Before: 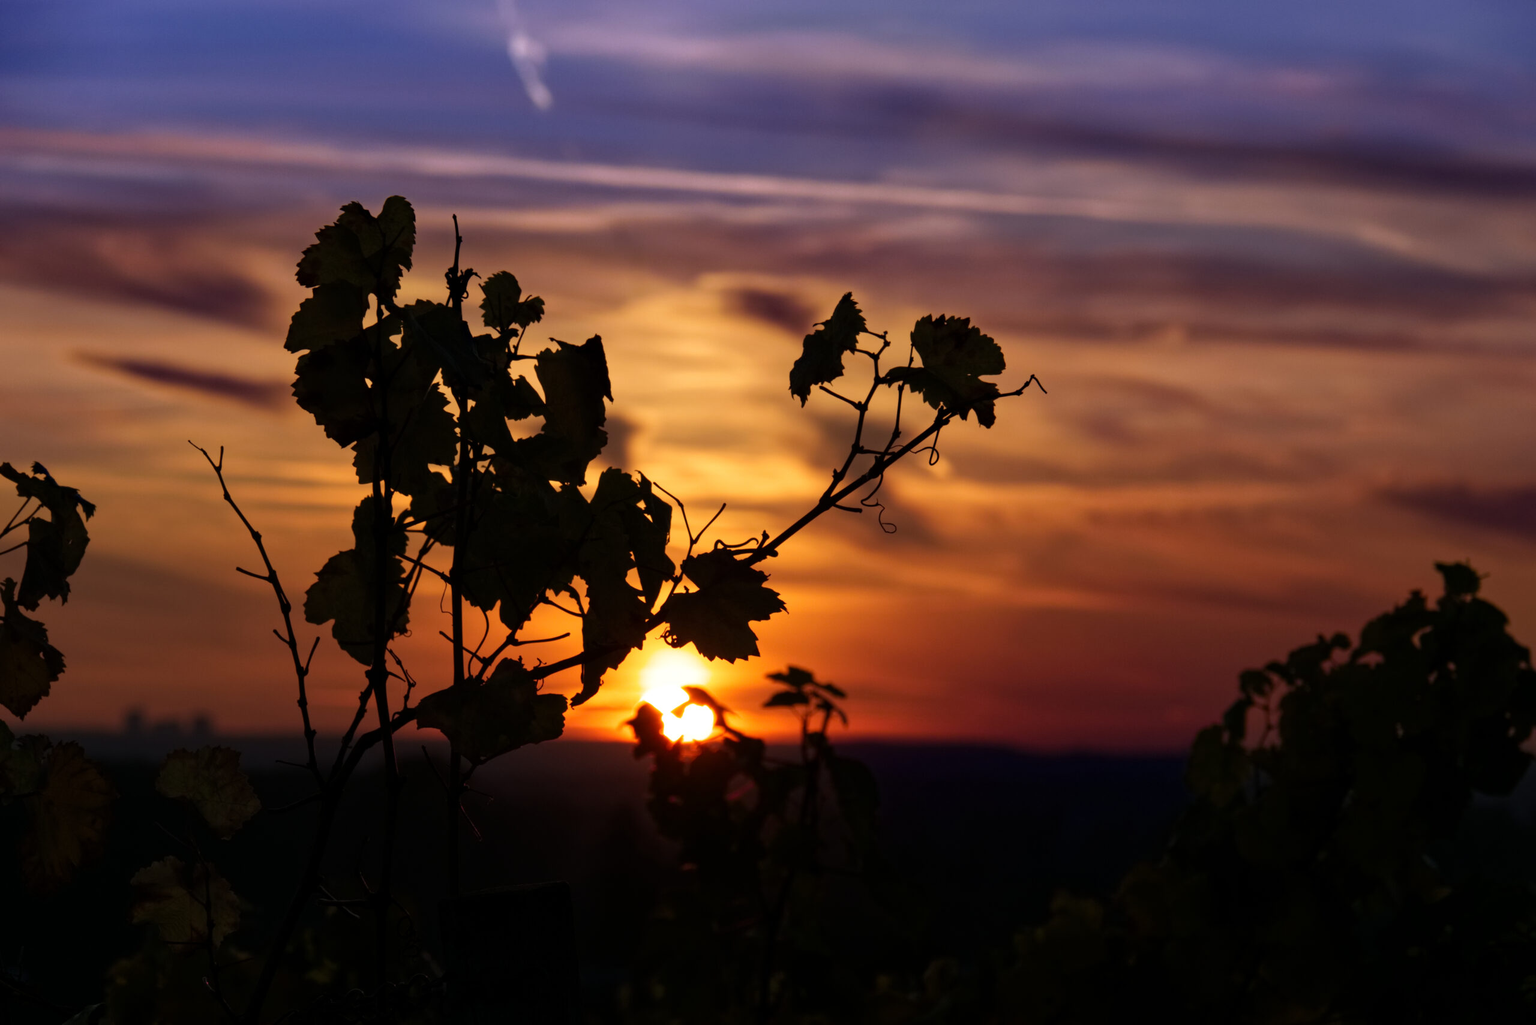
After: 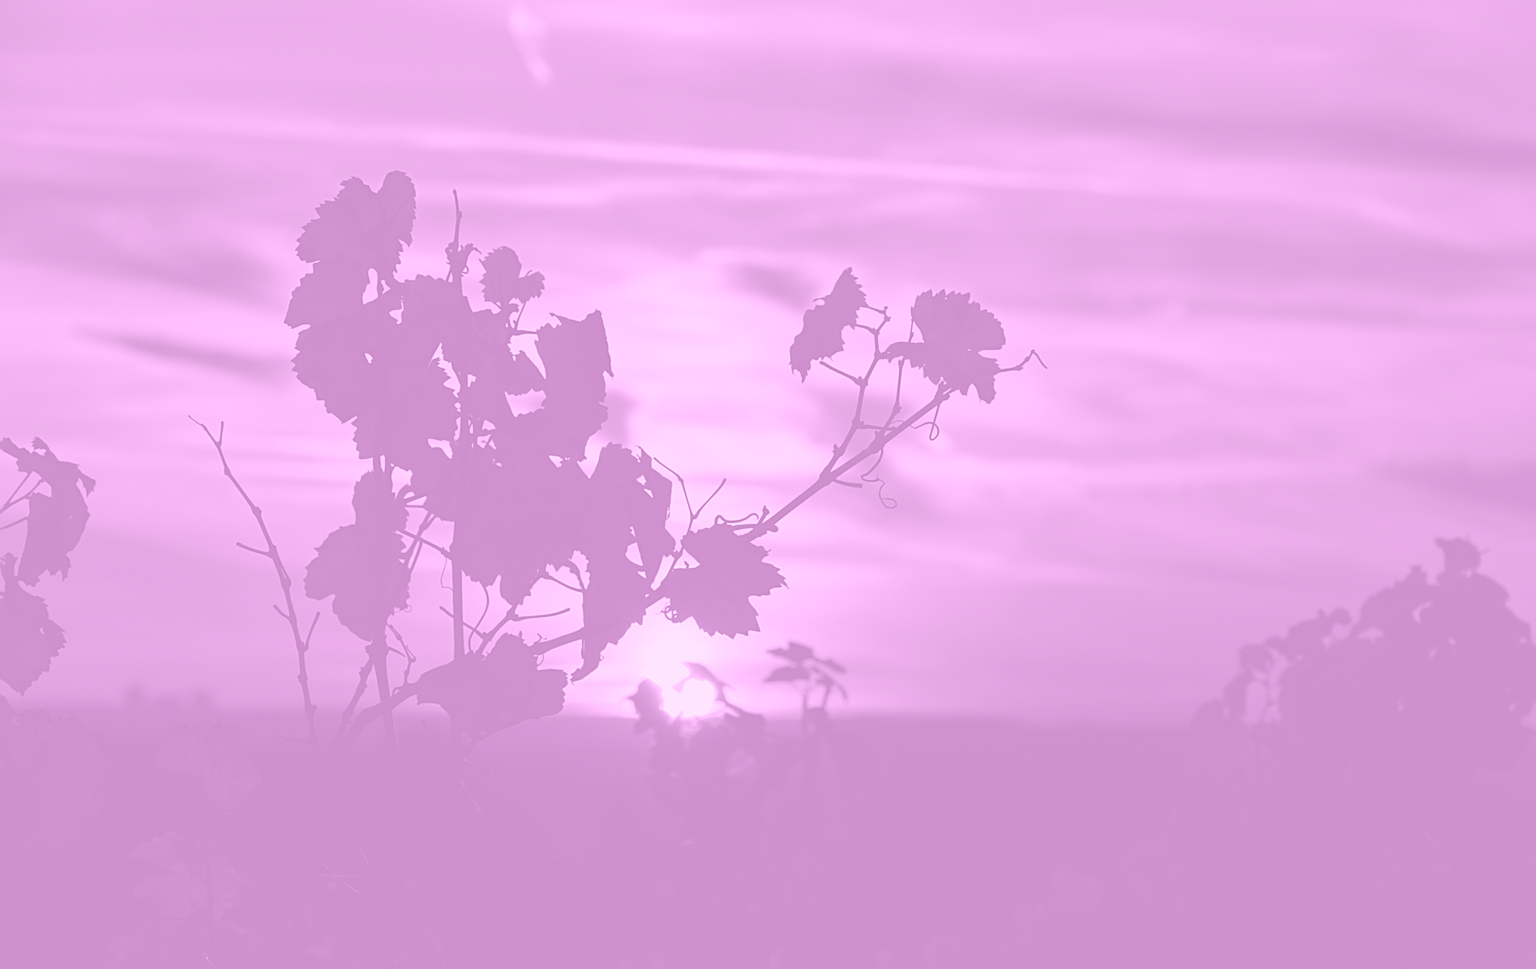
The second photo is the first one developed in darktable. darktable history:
sharpen: radius 2.531, amount 0.628
colorize: hue 331.2°, saturation 69%, source mix 30.28%, lightness 69.02%, version 1
crop and rotate: top 2.479%, bottom 3.018%
